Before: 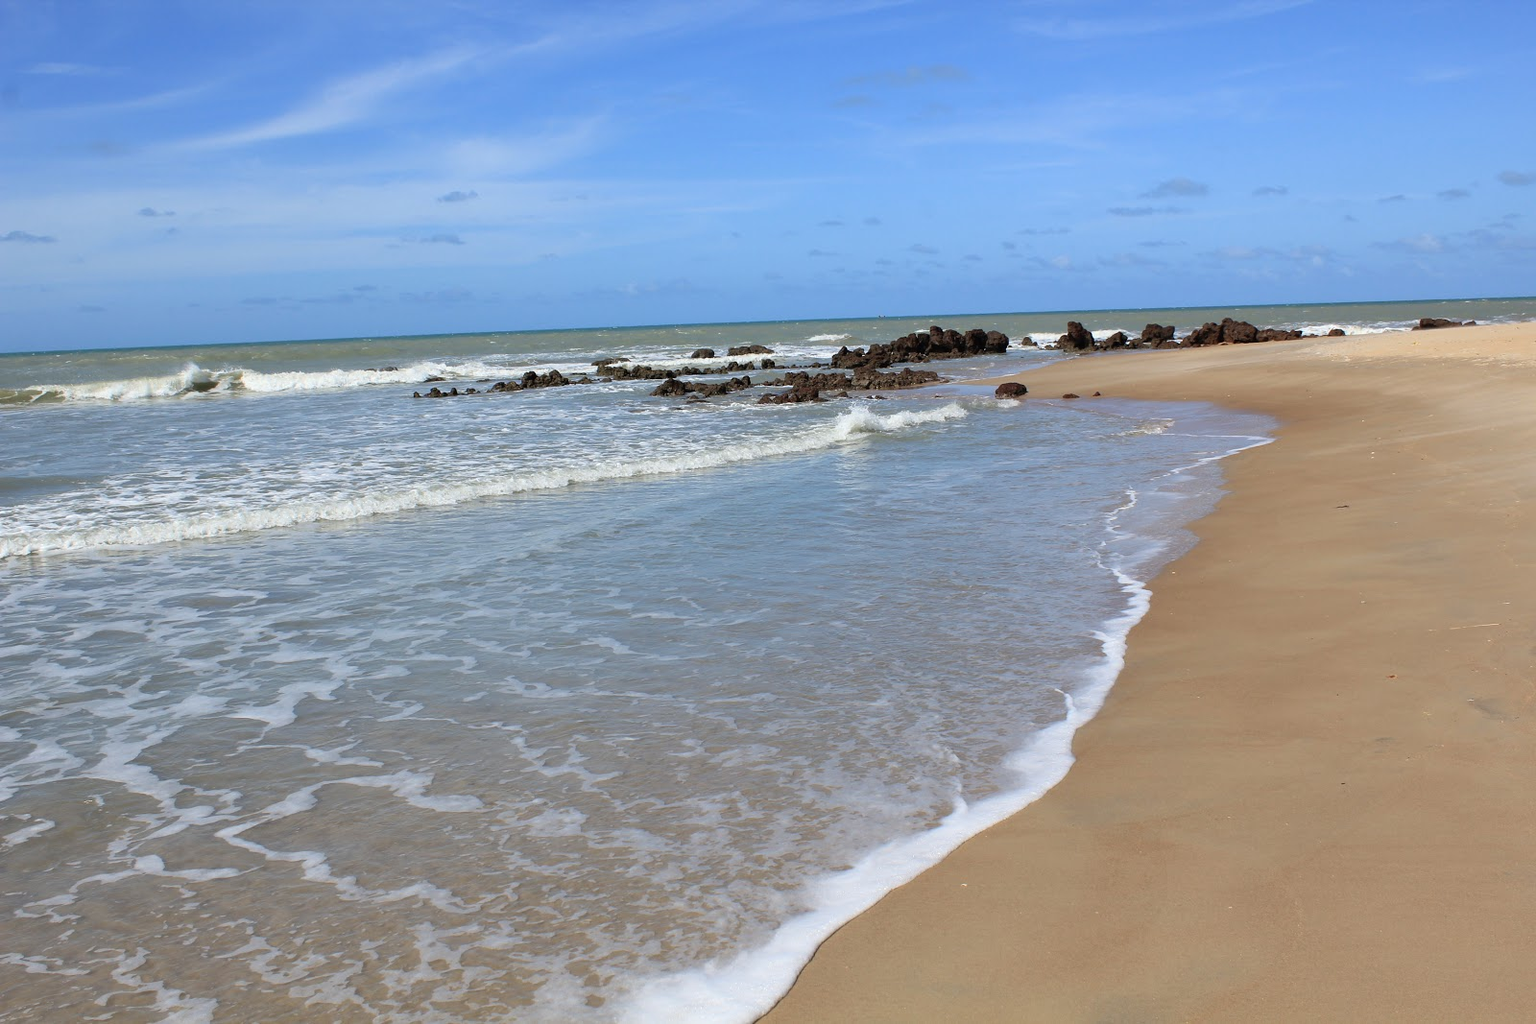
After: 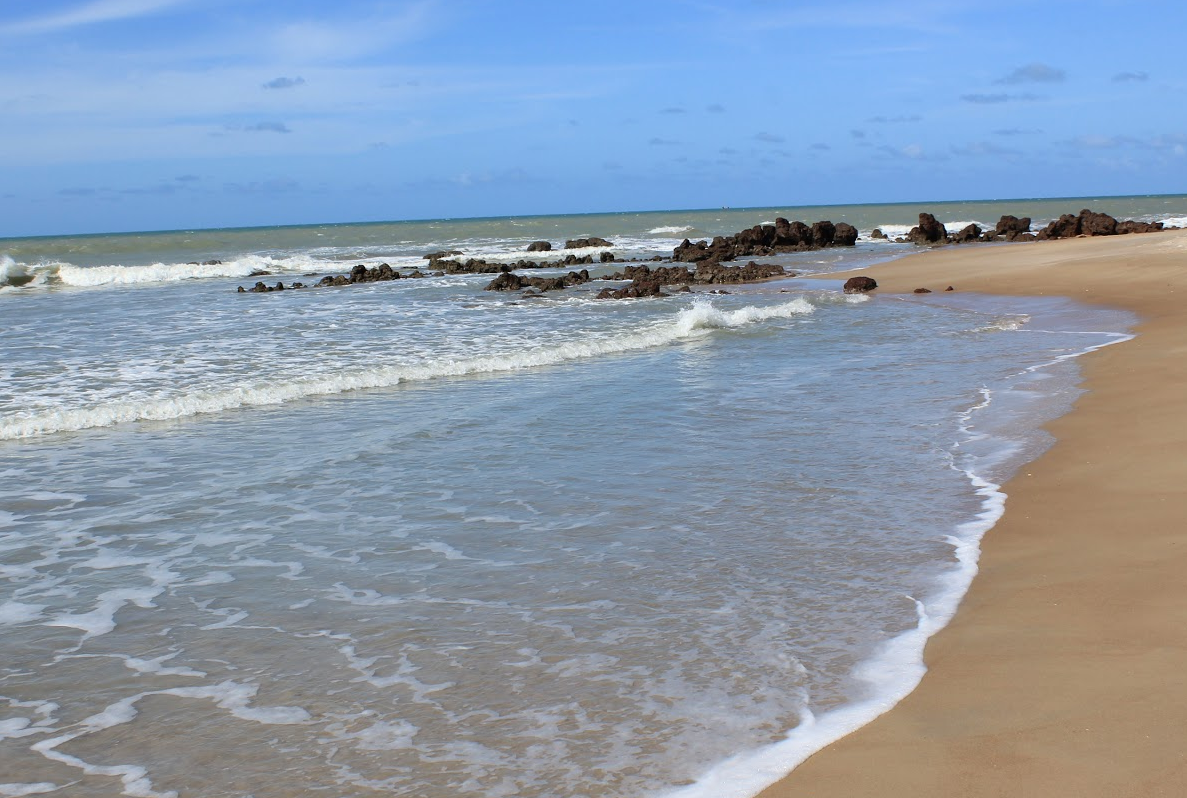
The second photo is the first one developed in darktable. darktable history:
crop and rotate: left 12.093%, top 11.471%, right 13.69%, bottom 13.713%
